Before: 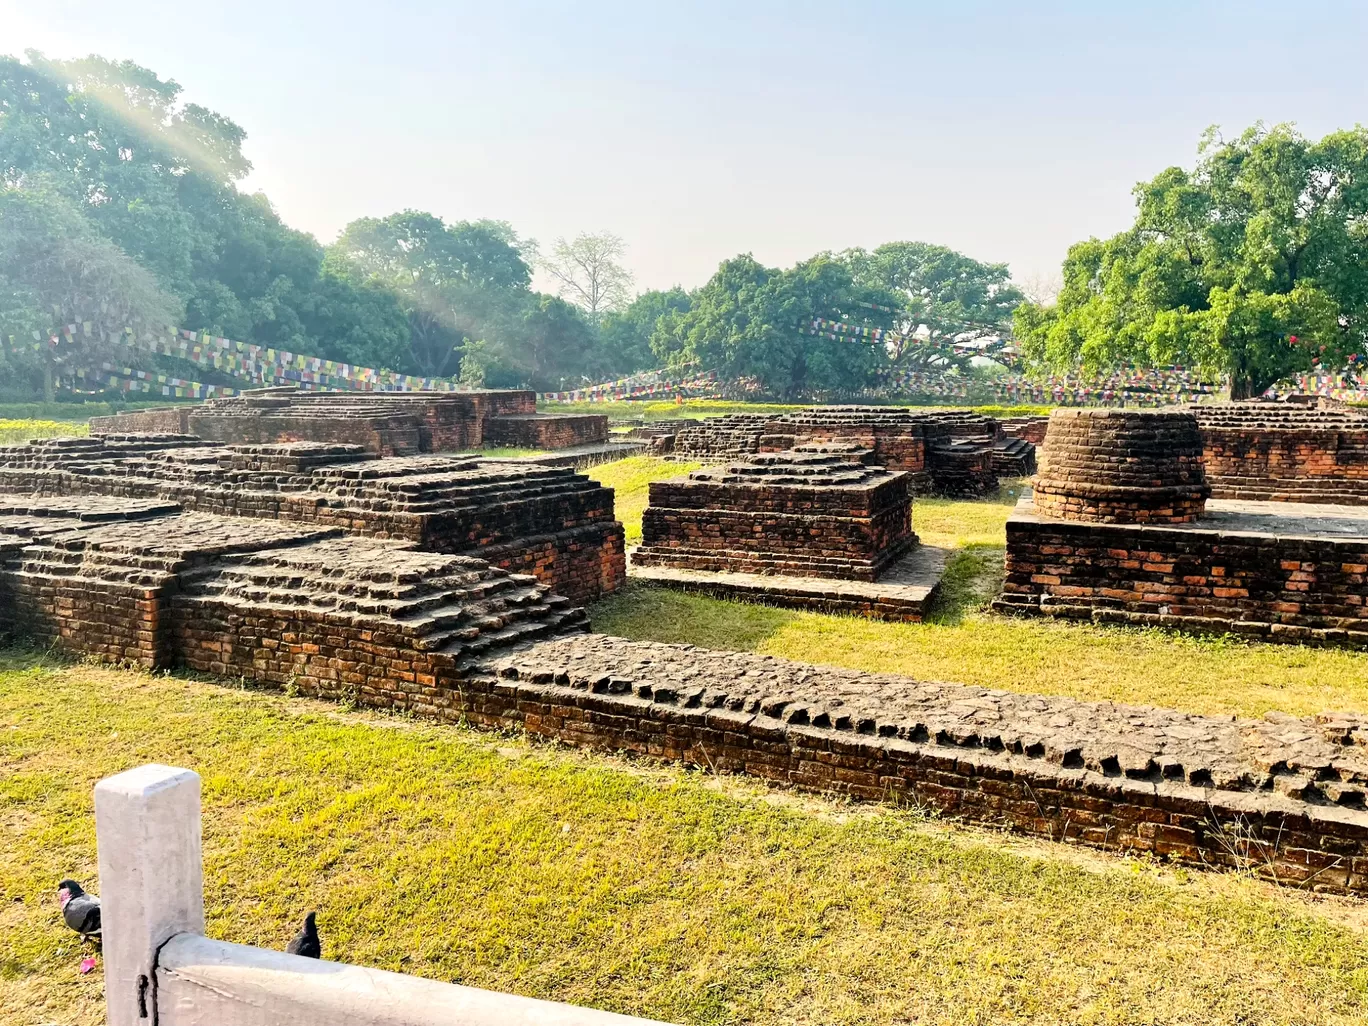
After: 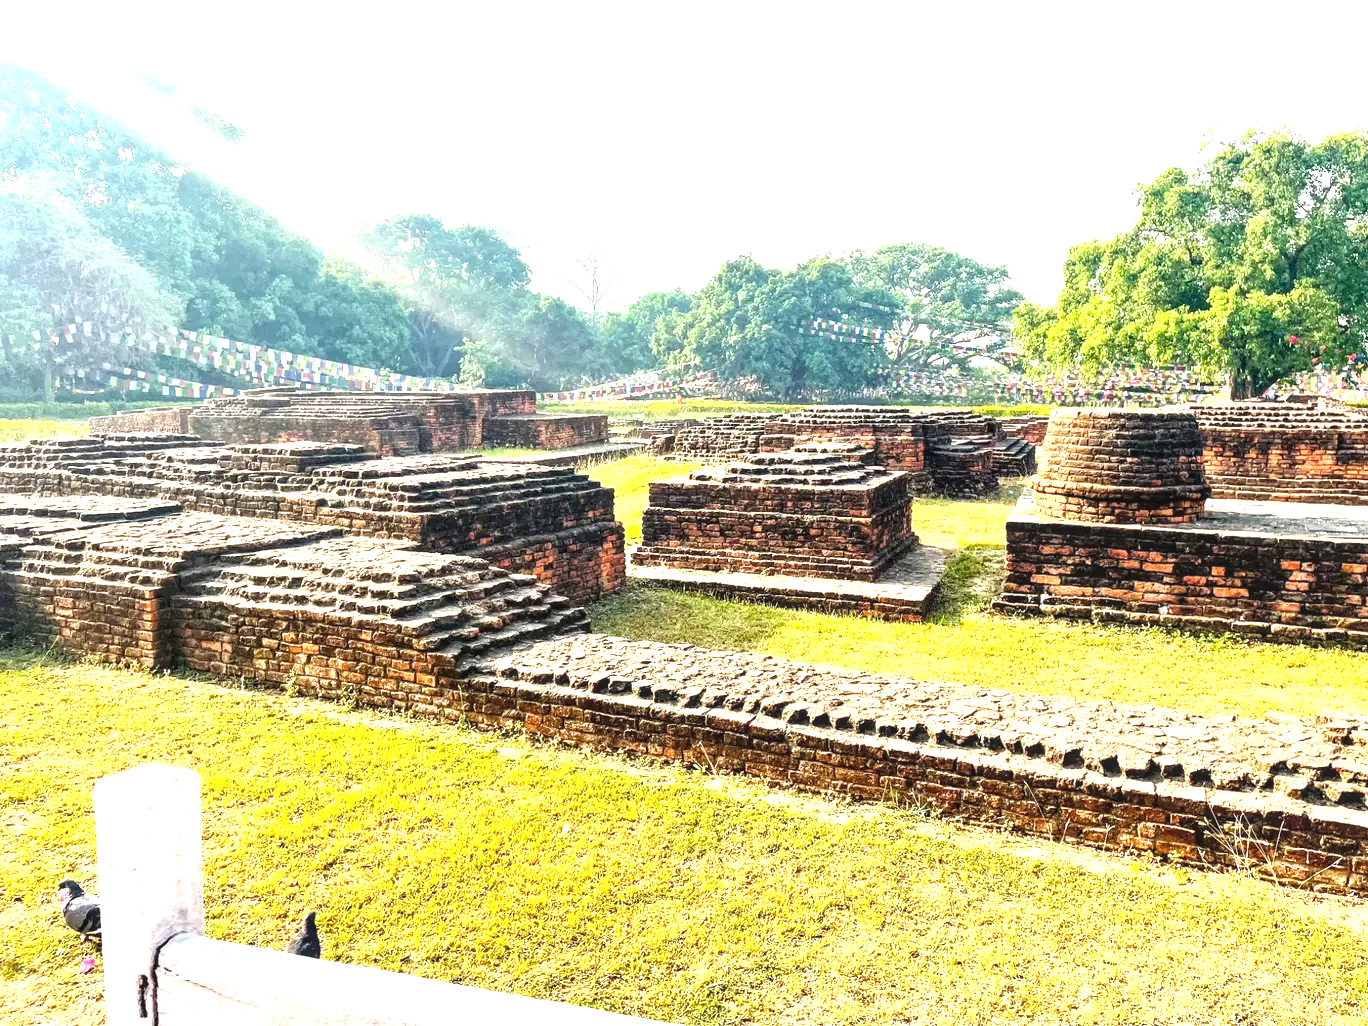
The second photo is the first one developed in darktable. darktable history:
exposure: exposure 1.155 EV, compensate highlight preservation false
local contrast: on, module defaults
